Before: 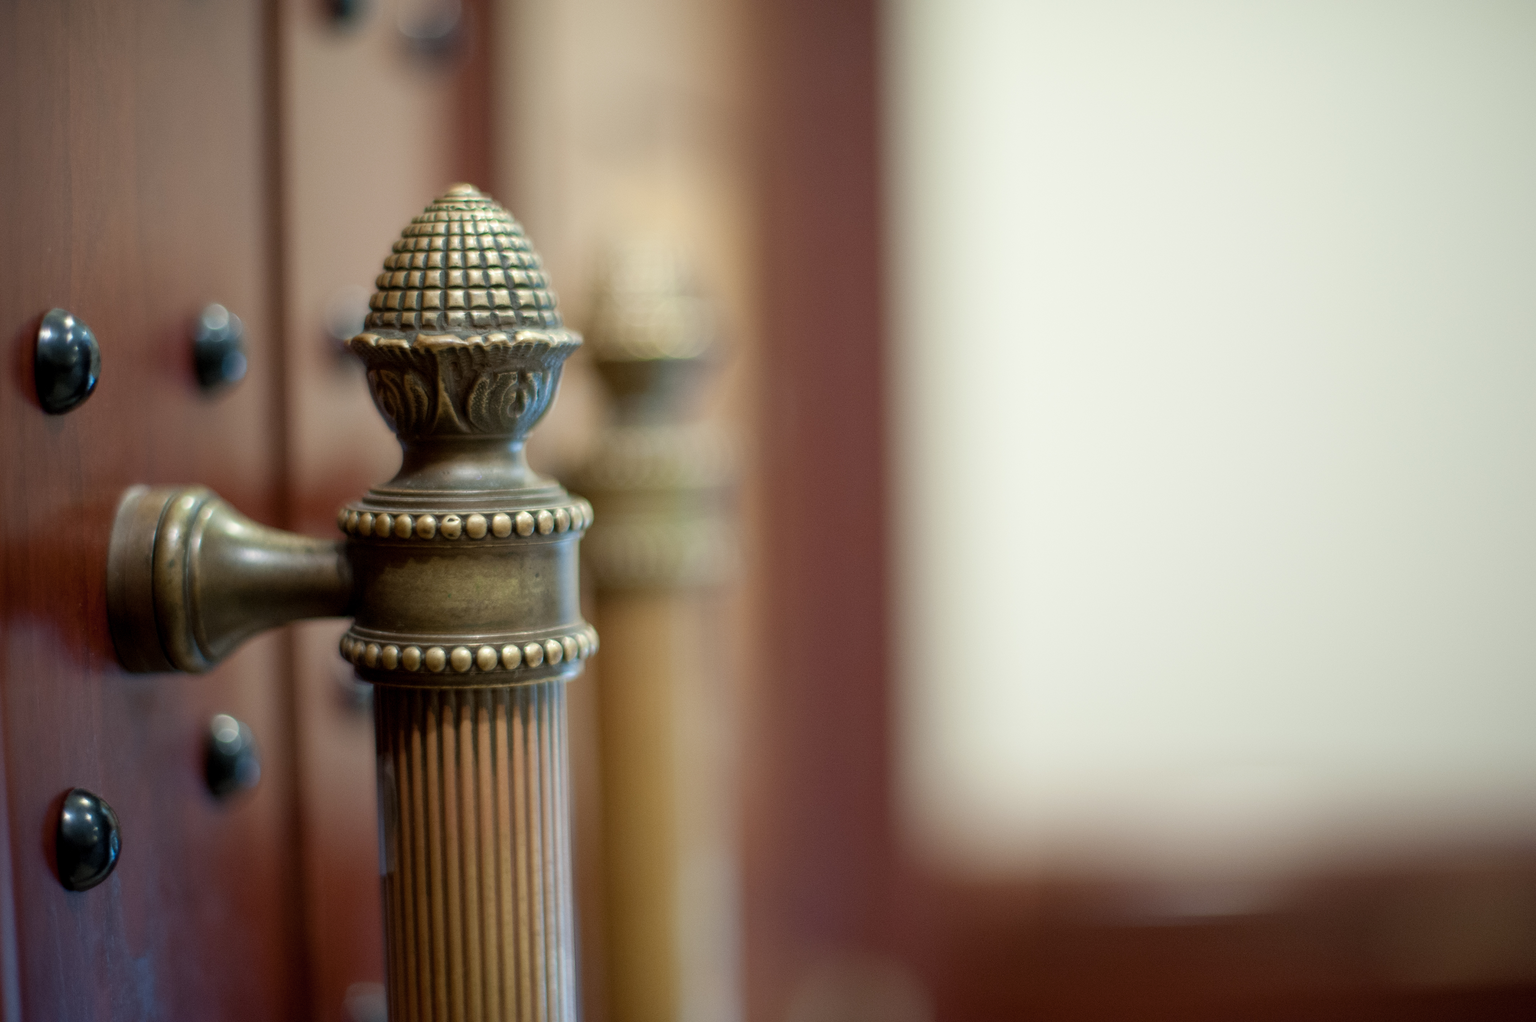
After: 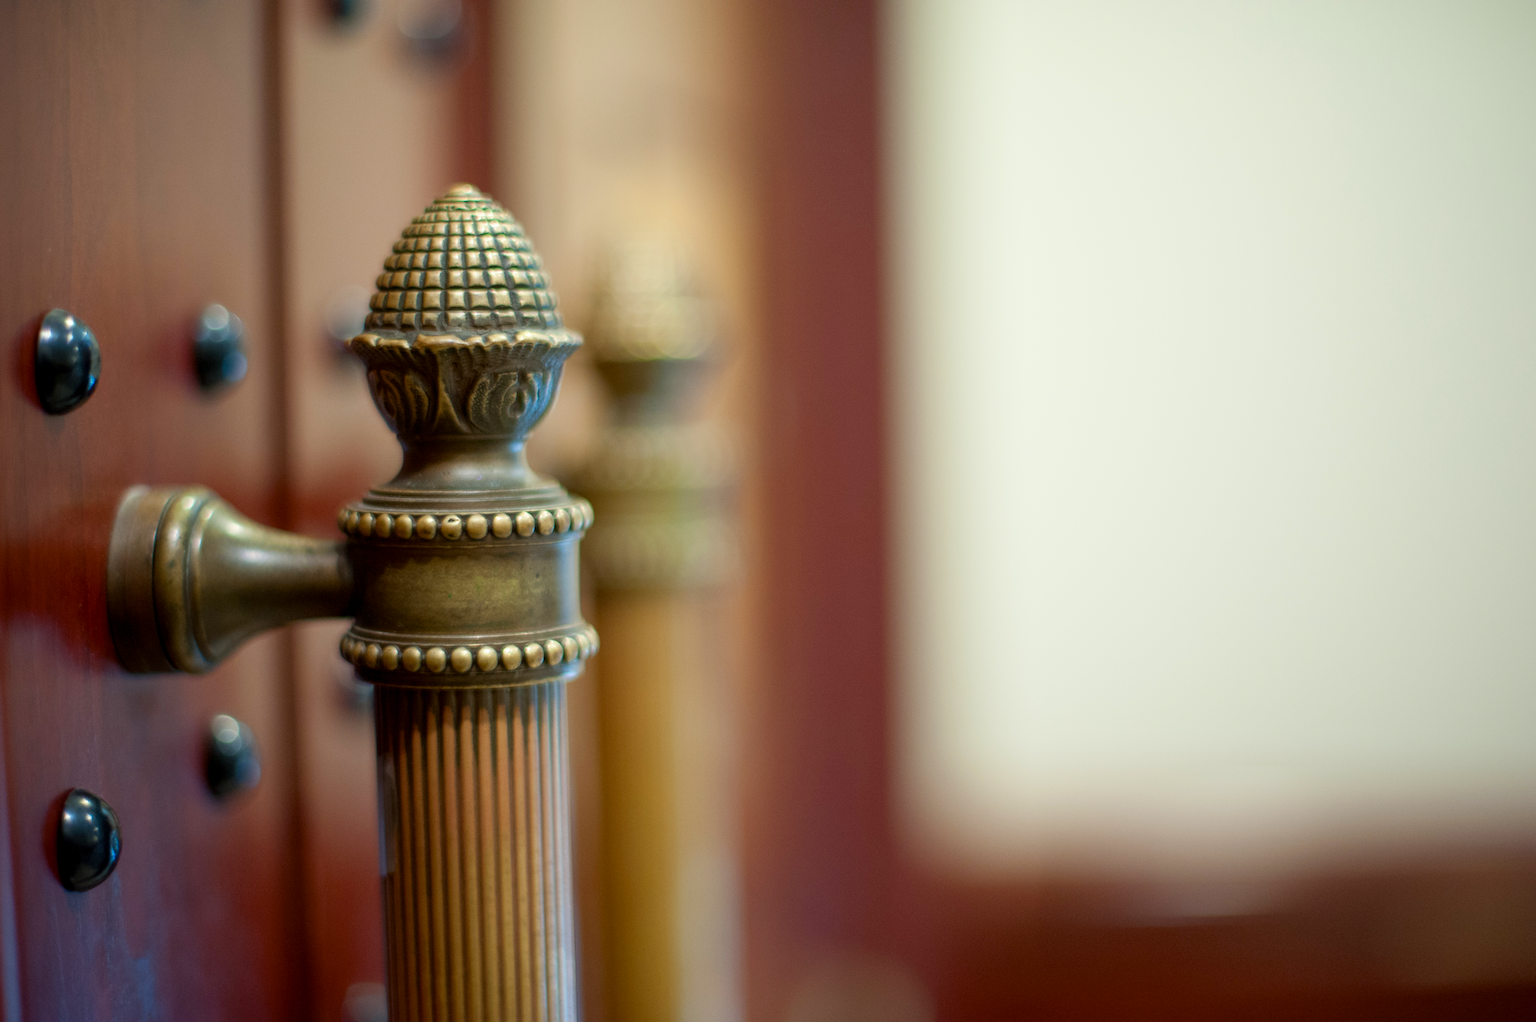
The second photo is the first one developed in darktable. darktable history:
color correction: highlights b* 0.002, saturation 1.36
